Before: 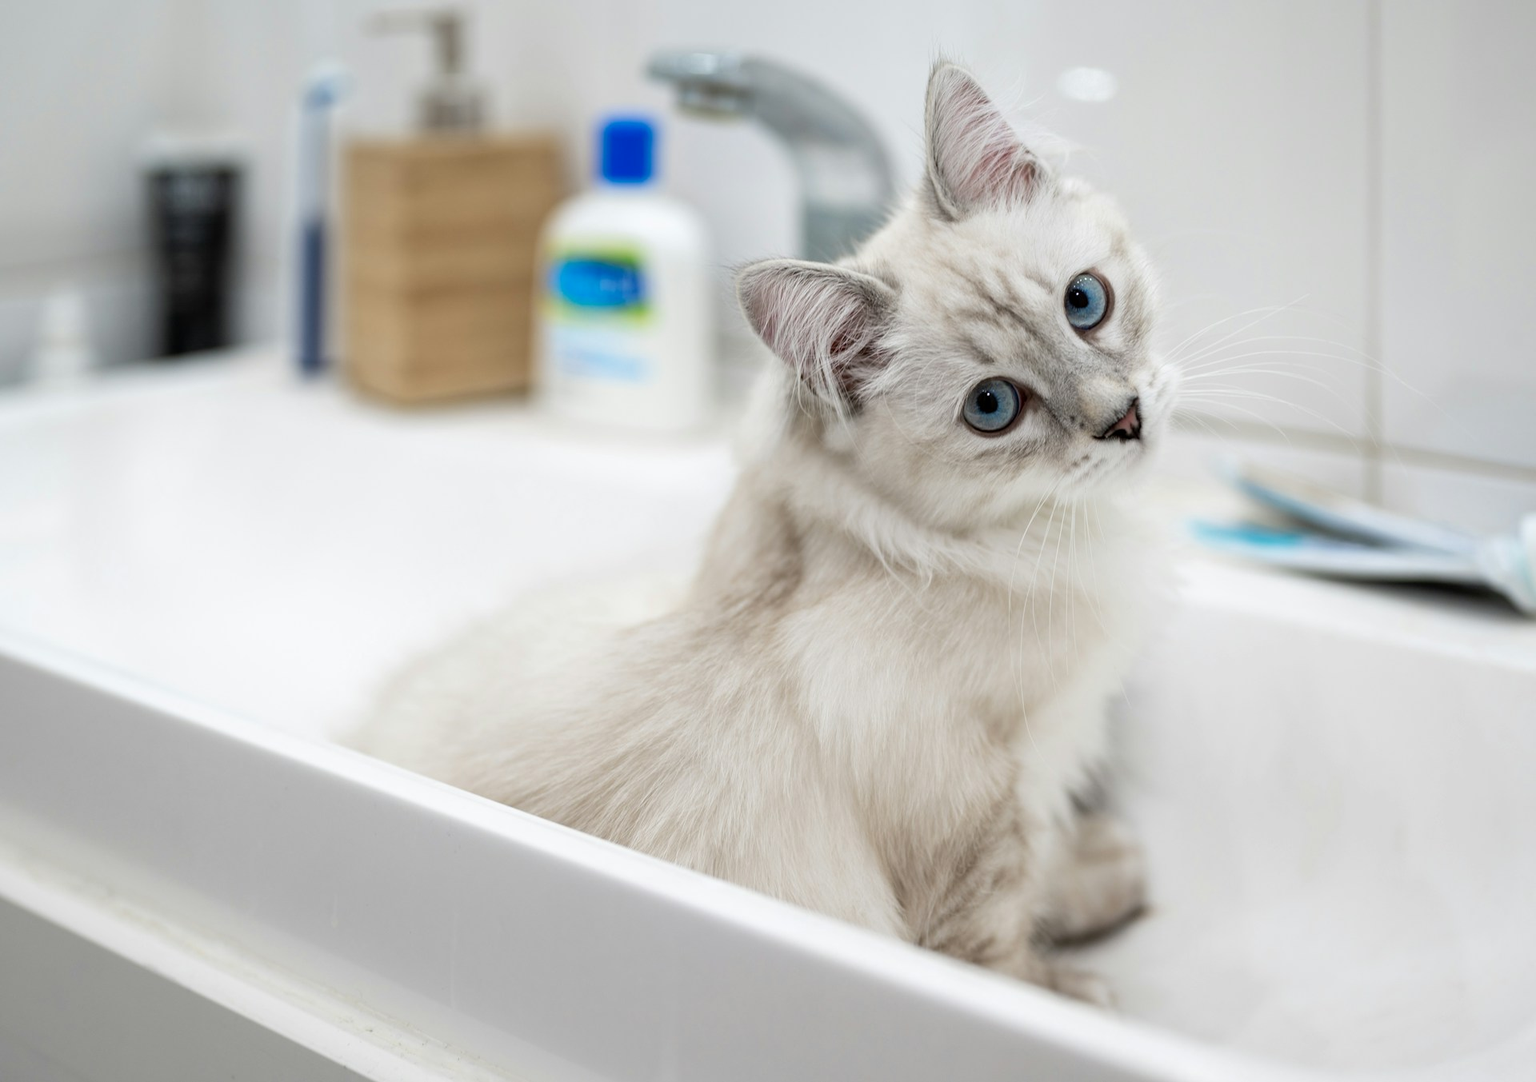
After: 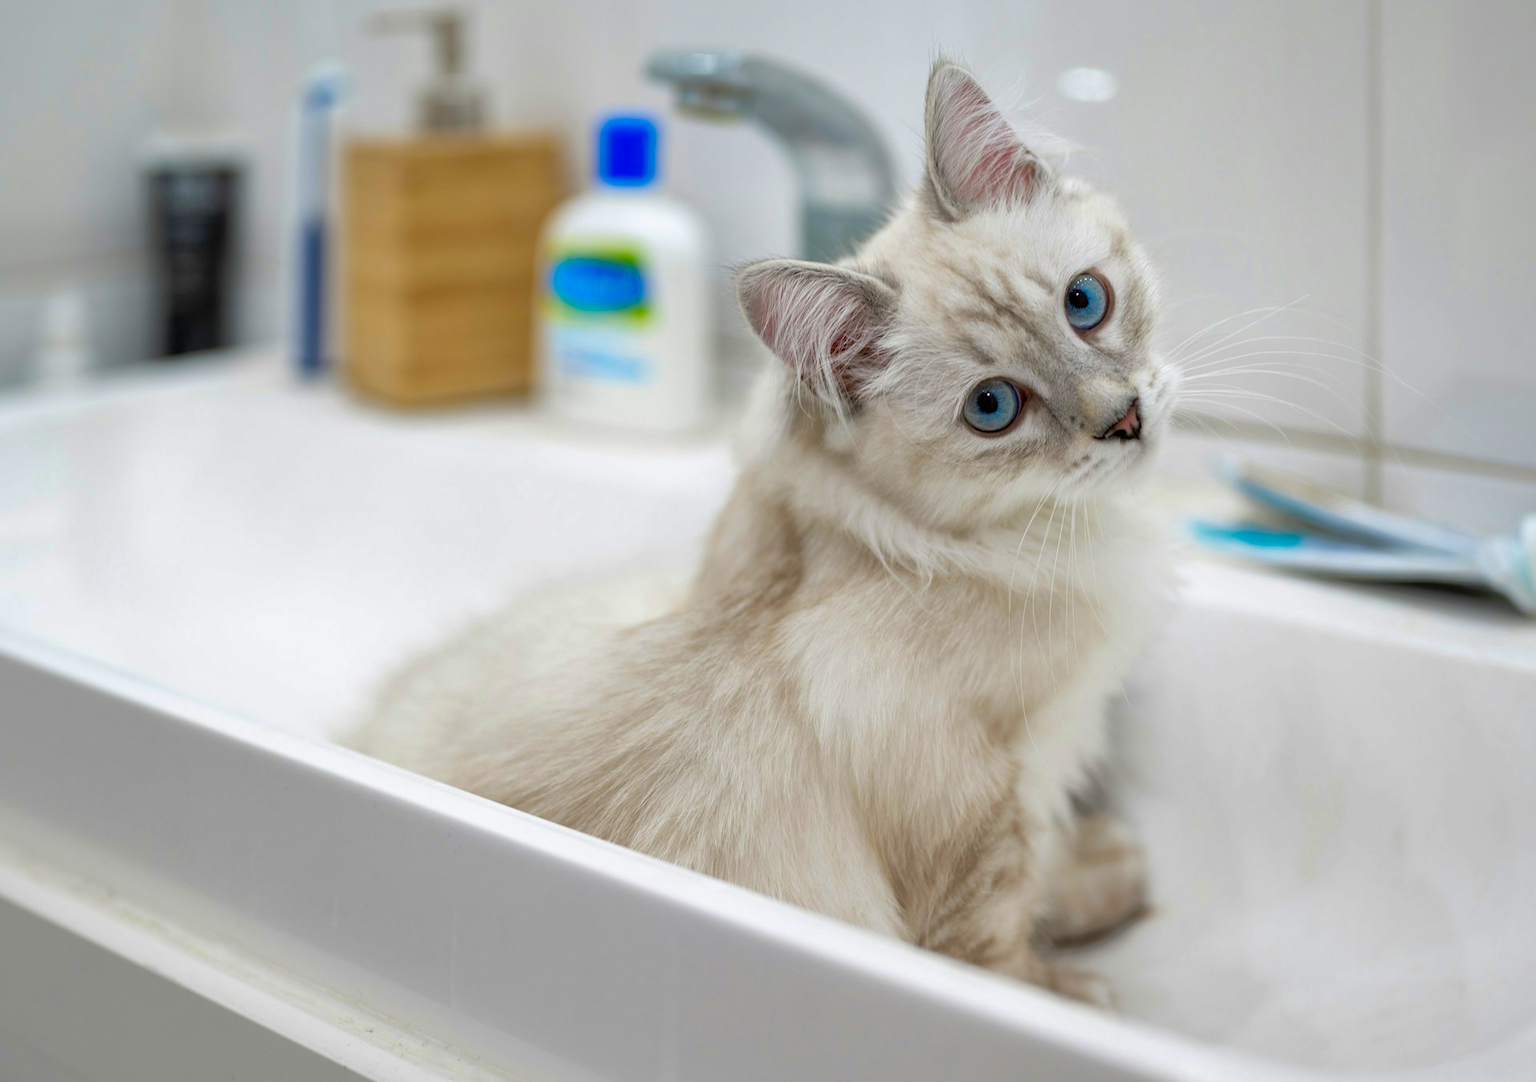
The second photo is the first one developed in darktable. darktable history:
color balance rgb: linear chroma grading › global chroma 15%, perceptual saturation grading › global saturation 30%
shadows and highlights: on, module defaults
